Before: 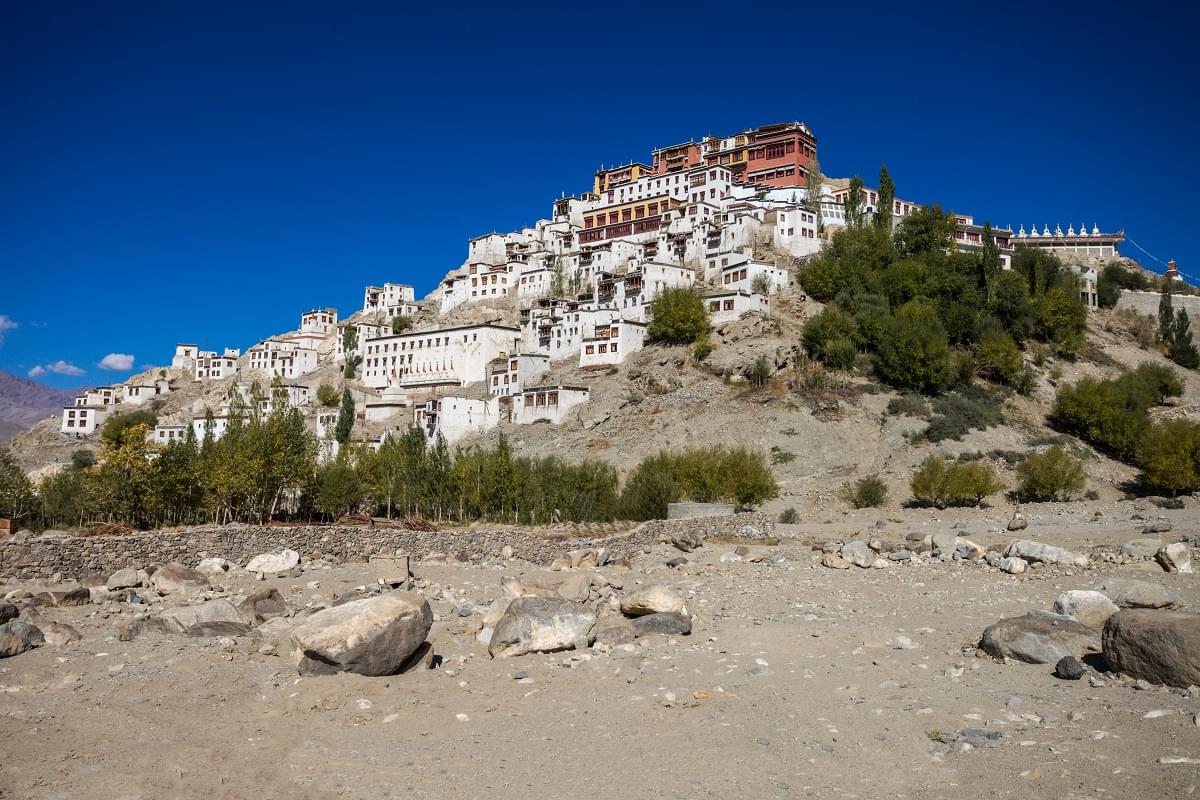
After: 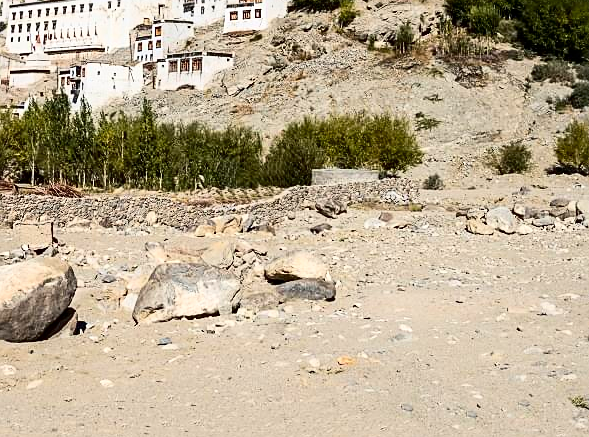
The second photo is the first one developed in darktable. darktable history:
contrast brightness saturation: contrast 0.162, saturation 0.32
sharpen: on, module defaults
tone curve: curves: ch0 [(0, 0) (0.004, 0.001) (0.02, 0.008) (0.218, 0.218) (0.664, 0.774) (0.832, 0.914) (1, 1)], color space Lab, independent channels
crop: left 29.691%, top 41.859%, right 21.171%, bottom 3.486%
